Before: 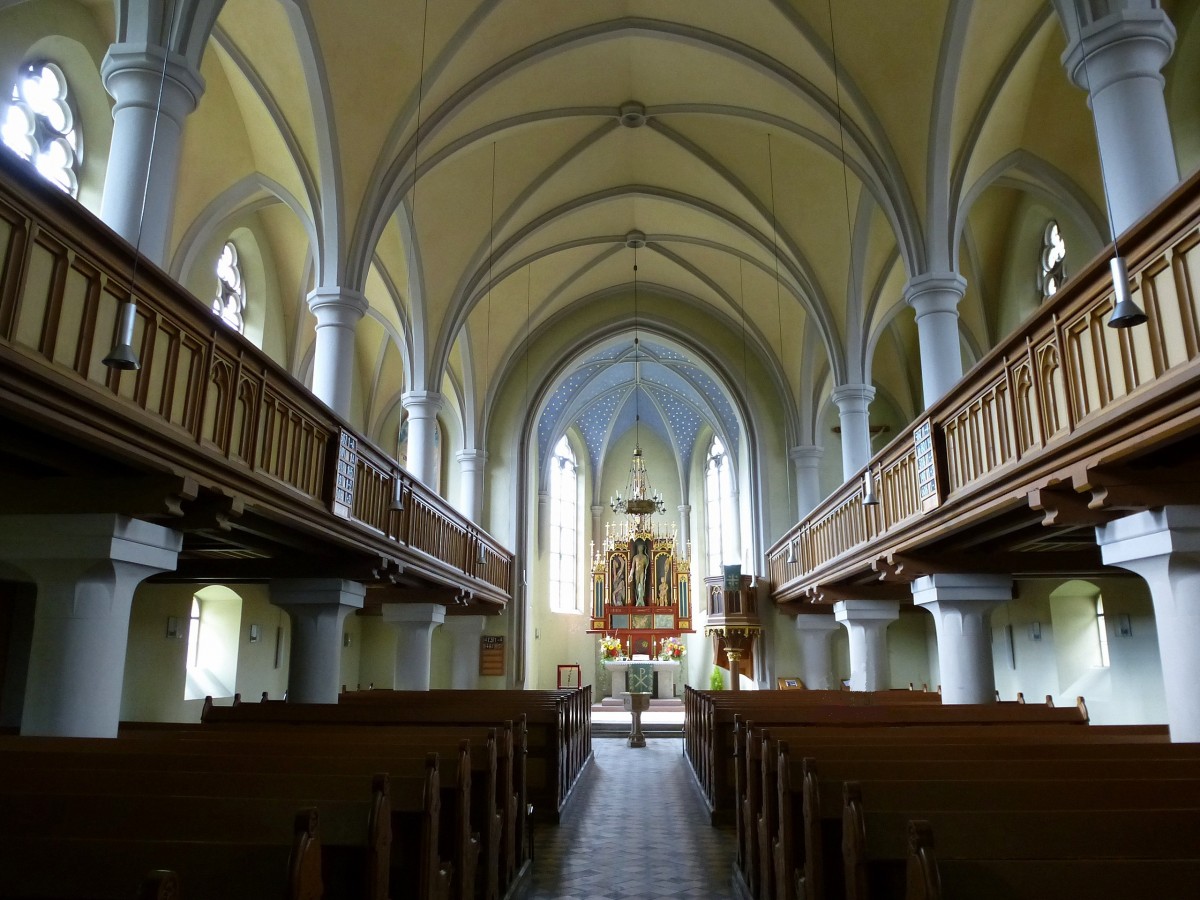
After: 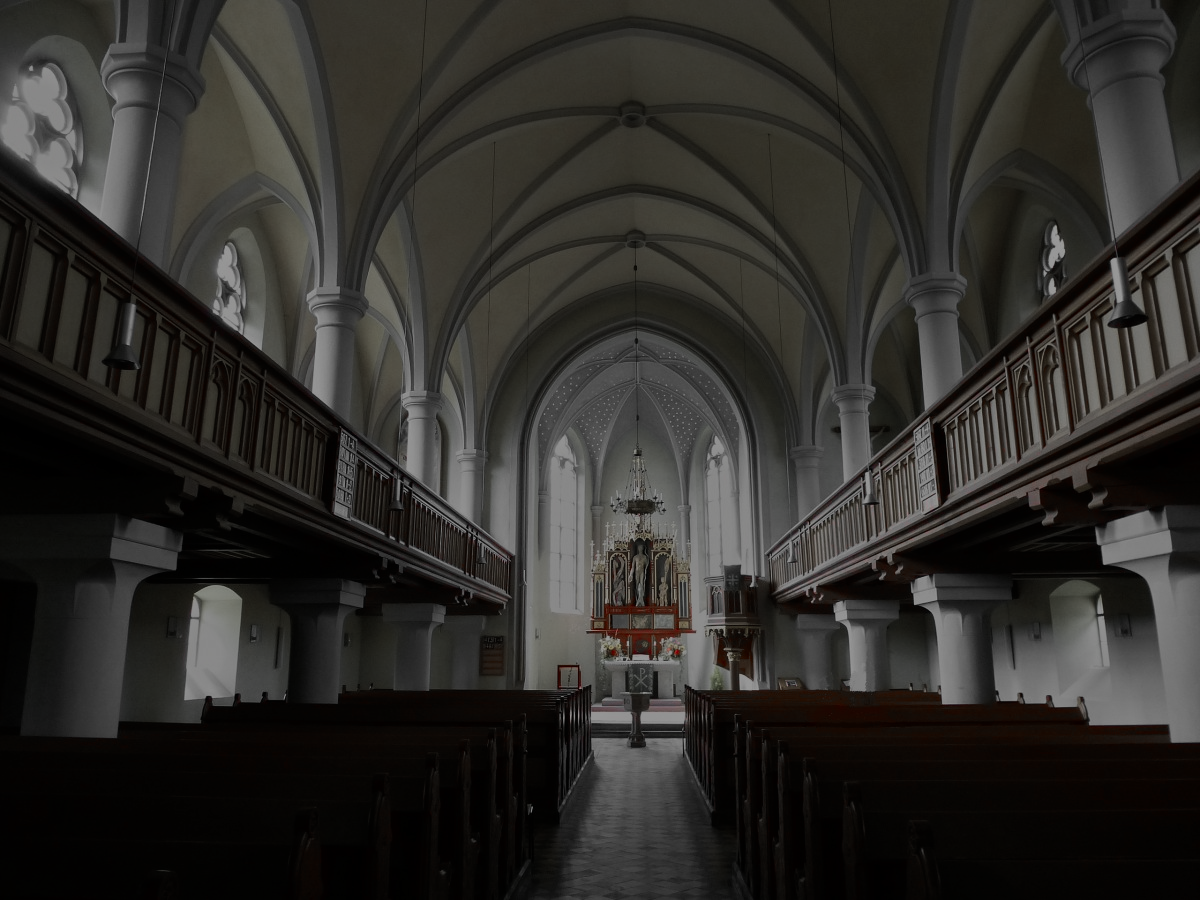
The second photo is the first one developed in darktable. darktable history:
tone equalizer: -8 EV -2 EV, -7 EV -2 EV, -6 EV -2 EV, -5 EV -2 EV, -4 EV -2 EV, -3 EV -2 EV, -2 EV -2 EV, -1 EV -1.63 EV, +0 EV -2 EV
color zones: curves: ch1 [(0, 0.831) (0.08, 0.771) (0.157, 0.268) (0.241, 0.207) (0.562, -0.005) (0.714, -0.013) (0.876, 0.01) (1, 0.831)]
